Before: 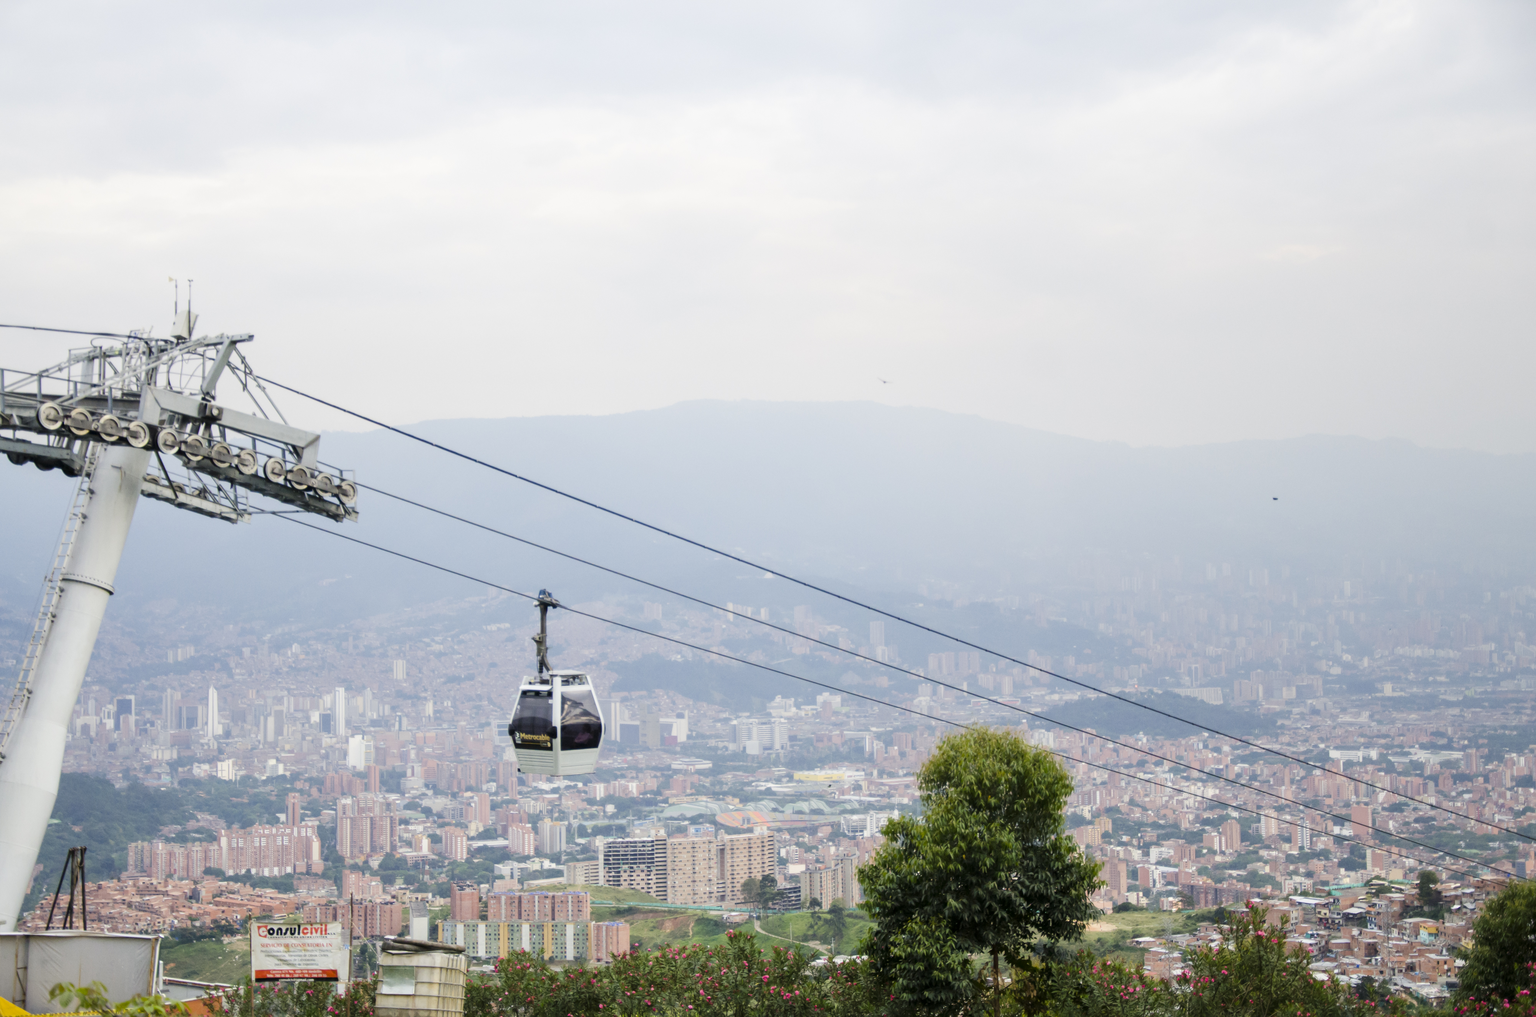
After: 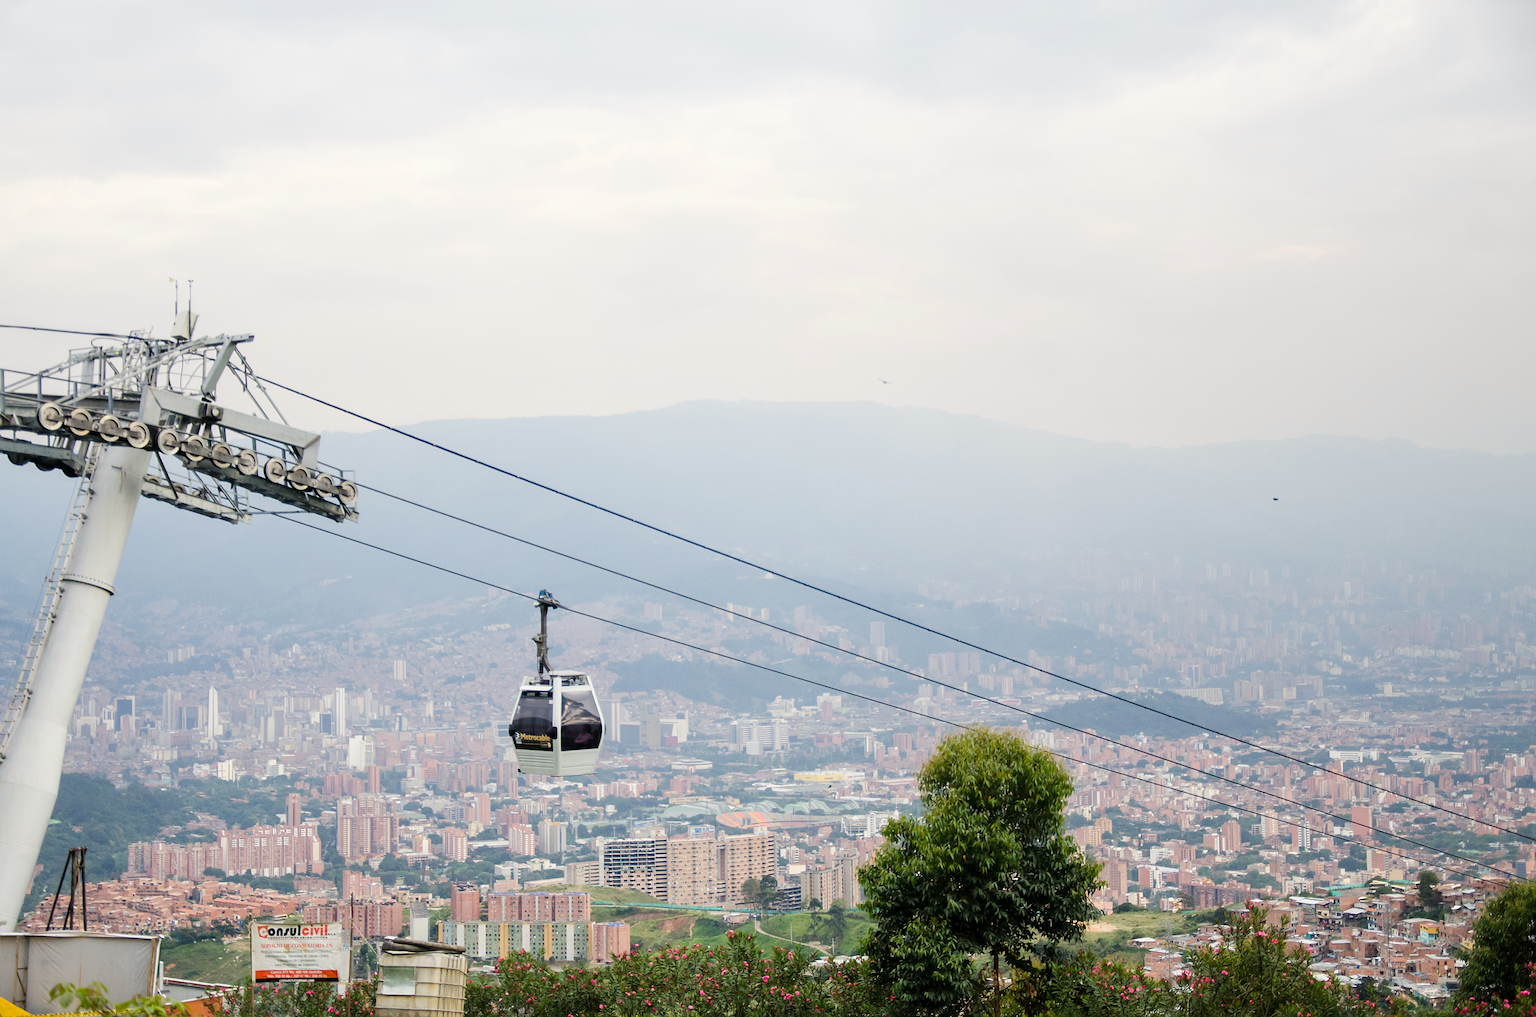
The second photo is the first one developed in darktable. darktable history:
sharpen: amount 0.575
color calibration: x 0.342, y 0.355, temperature 5146 K
